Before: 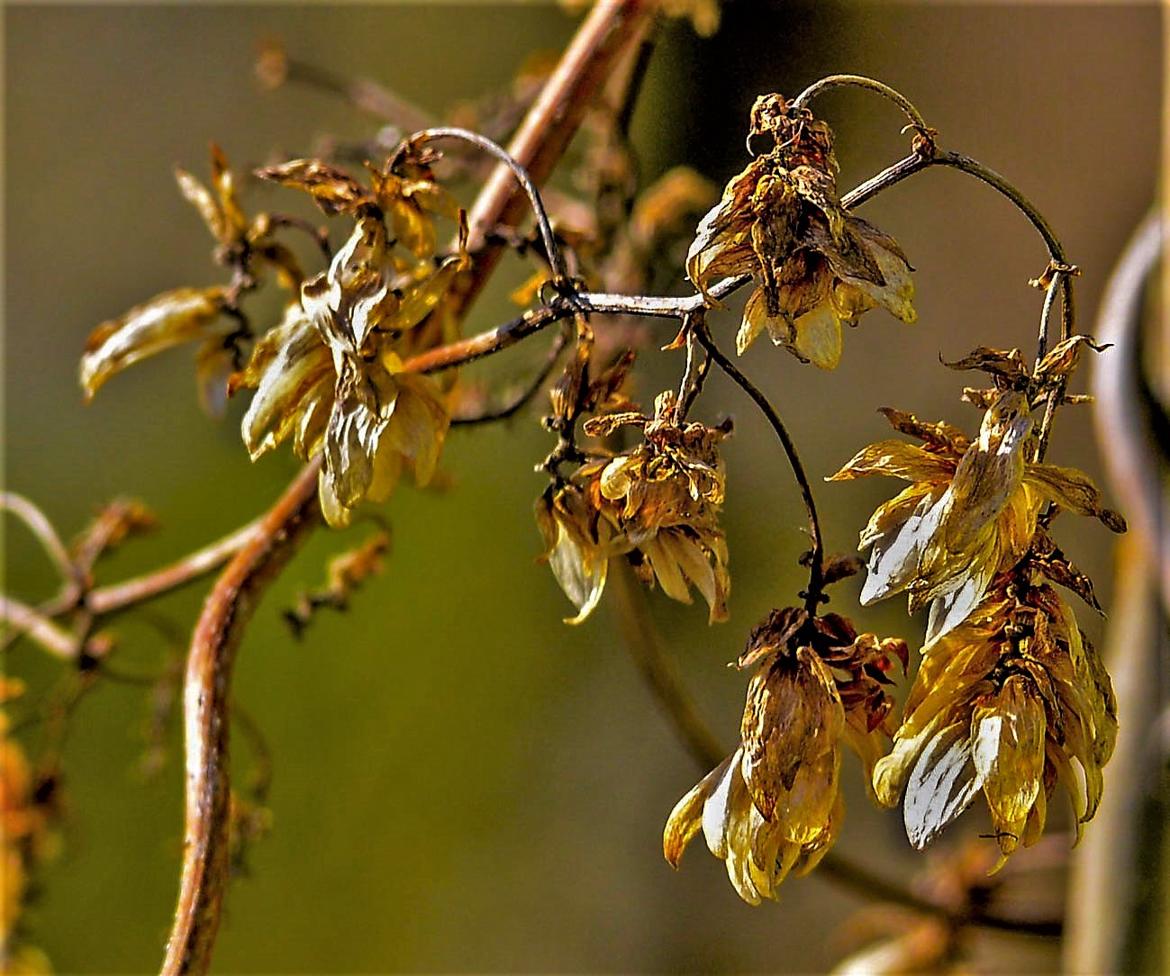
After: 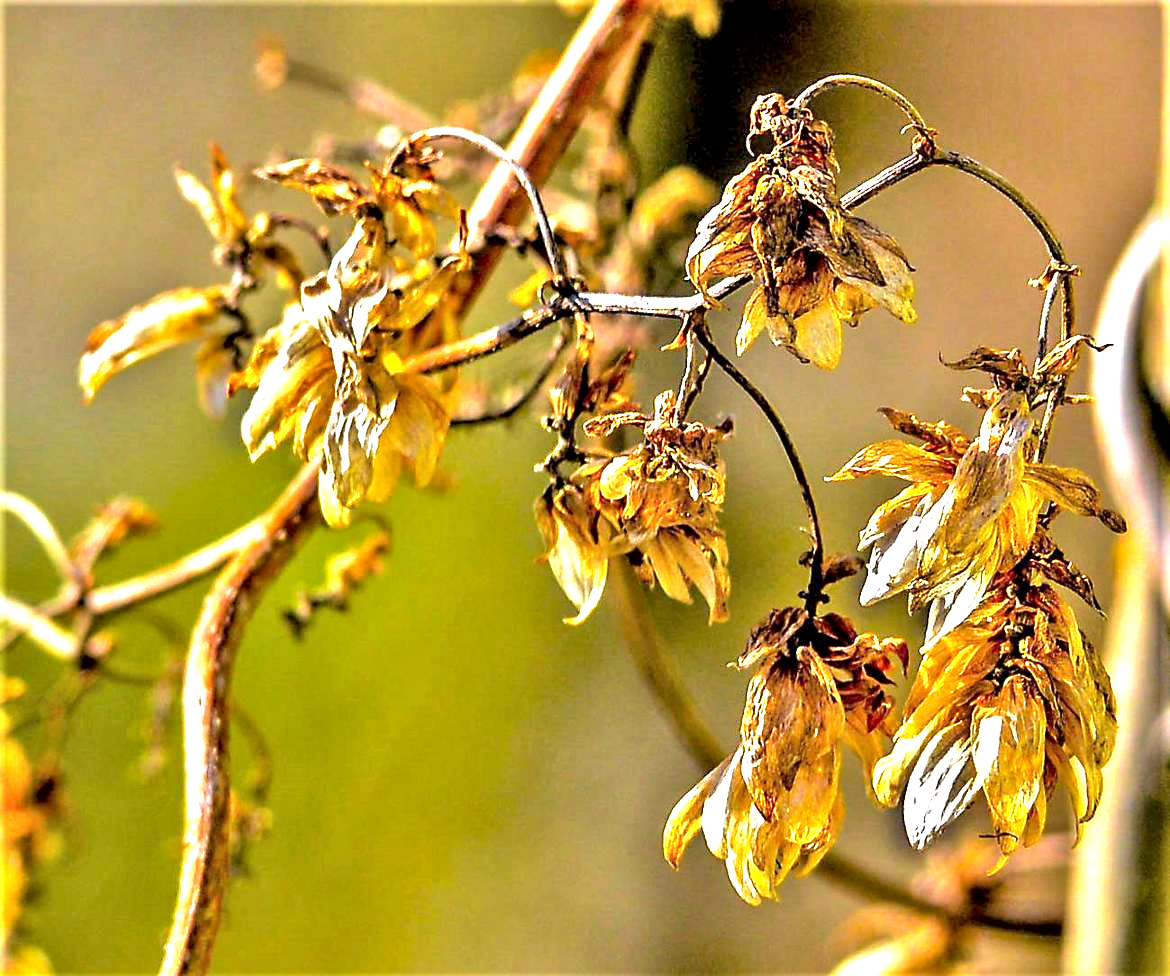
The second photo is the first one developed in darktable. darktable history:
exposure: black level correction 0.001, exposure 1.852 EV, compensate highlight preservation false
